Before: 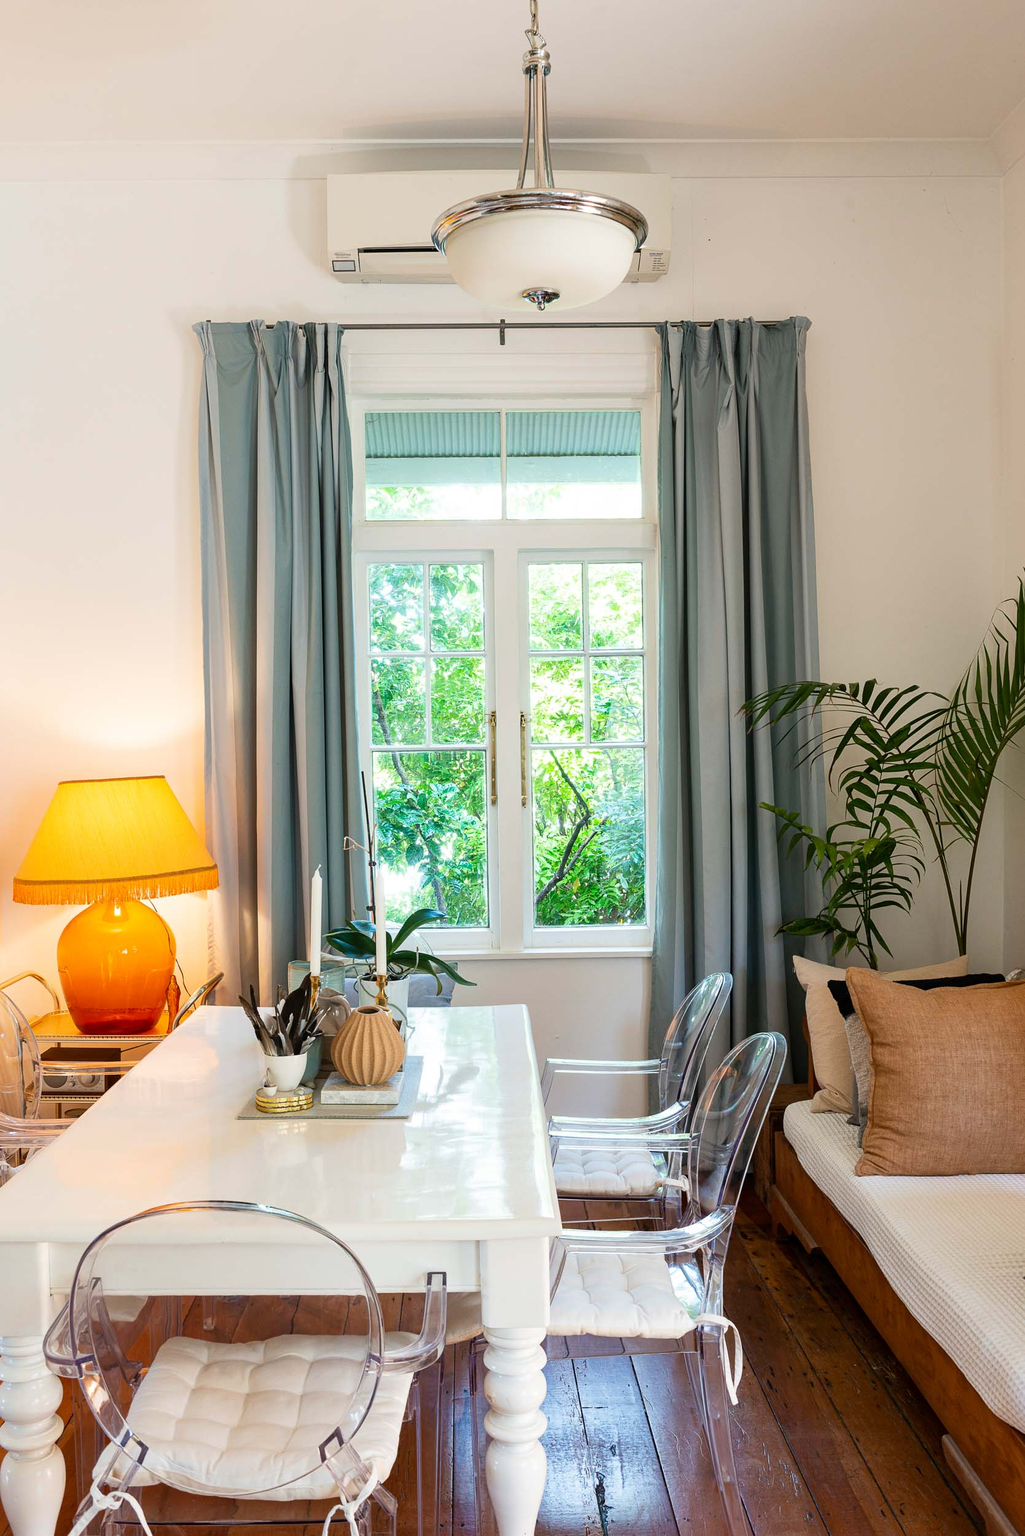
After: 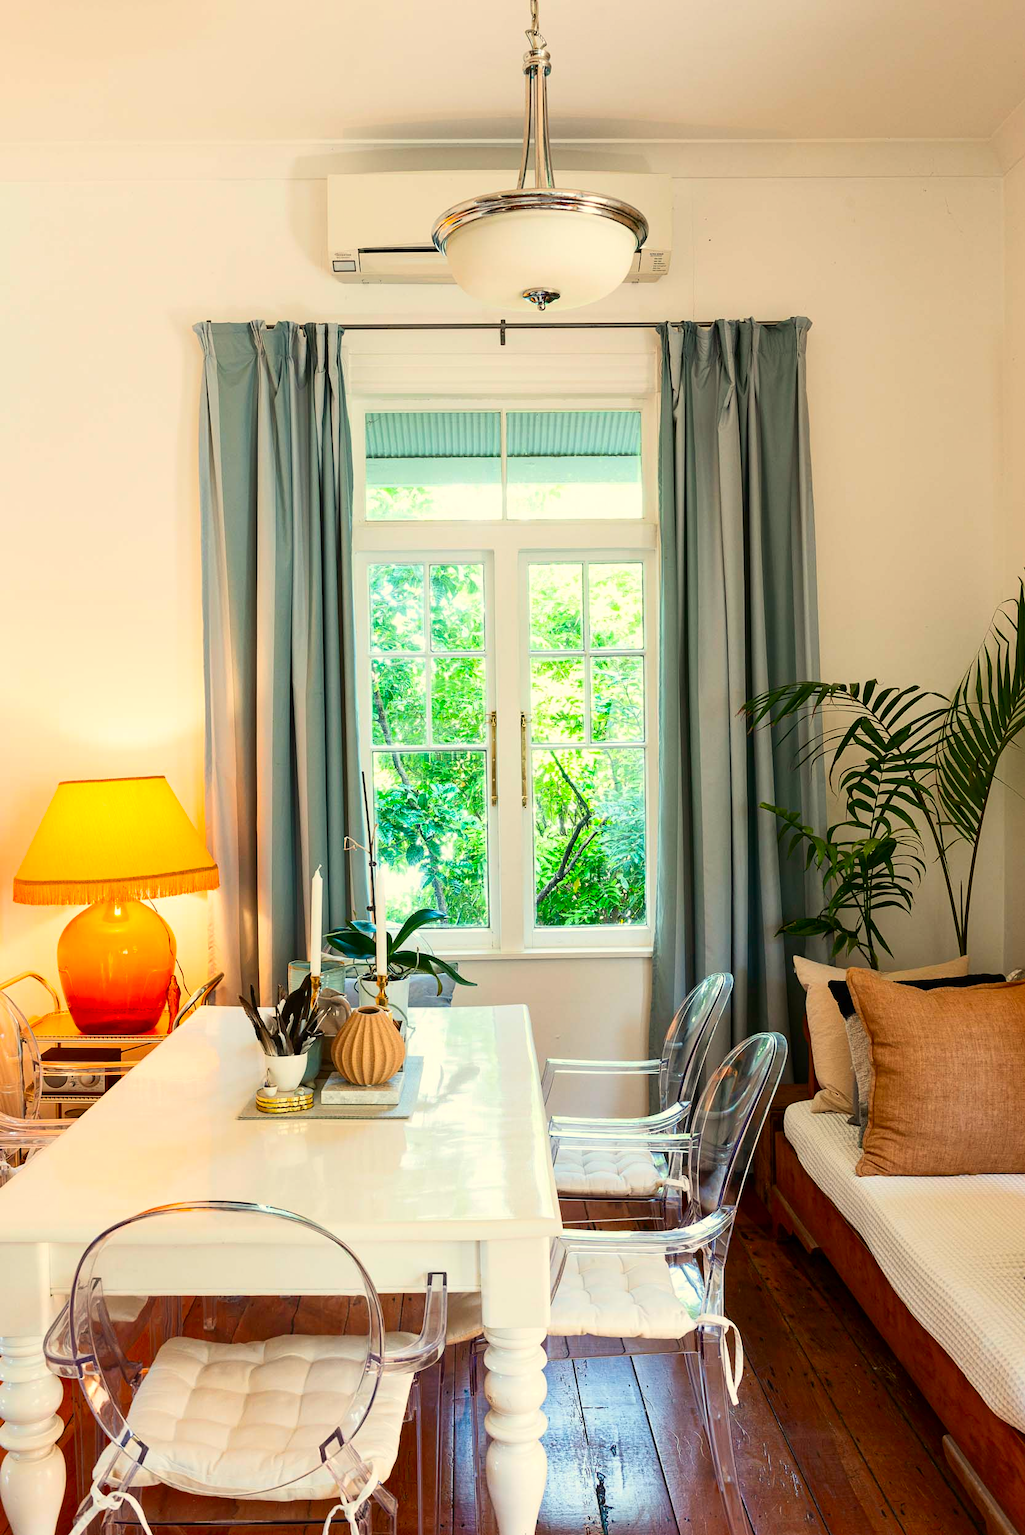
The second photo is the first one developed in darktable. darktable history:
contrast brightness saturation: contrast 0.16, saturation 0.32
white balance: red 1.029, blue 0.92
